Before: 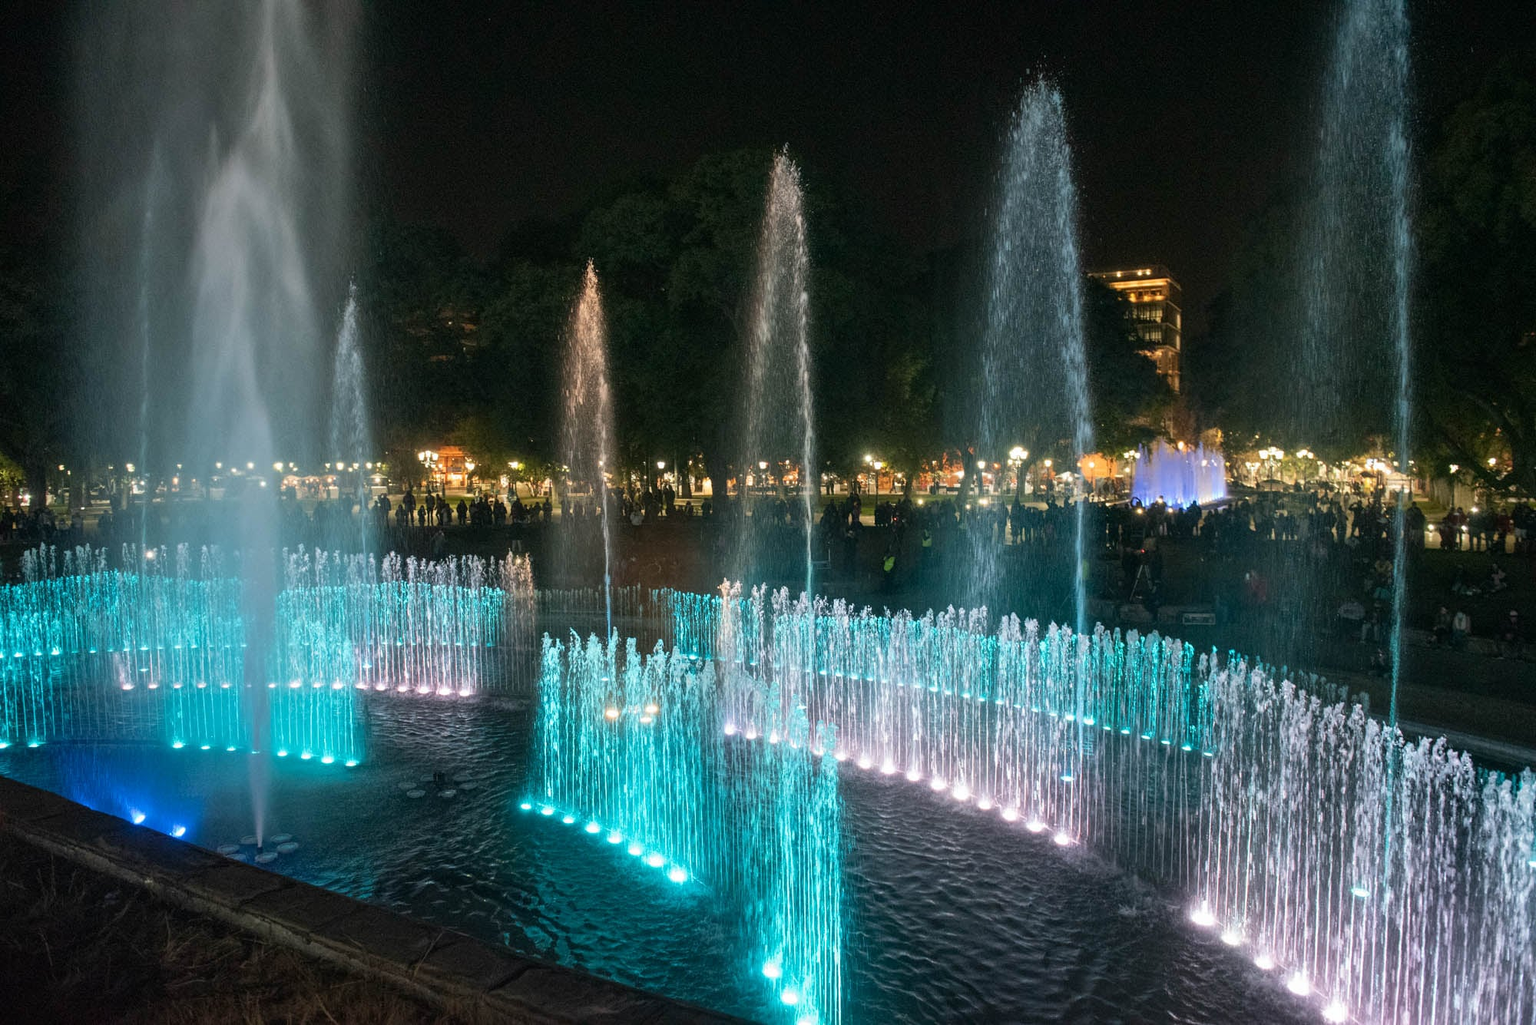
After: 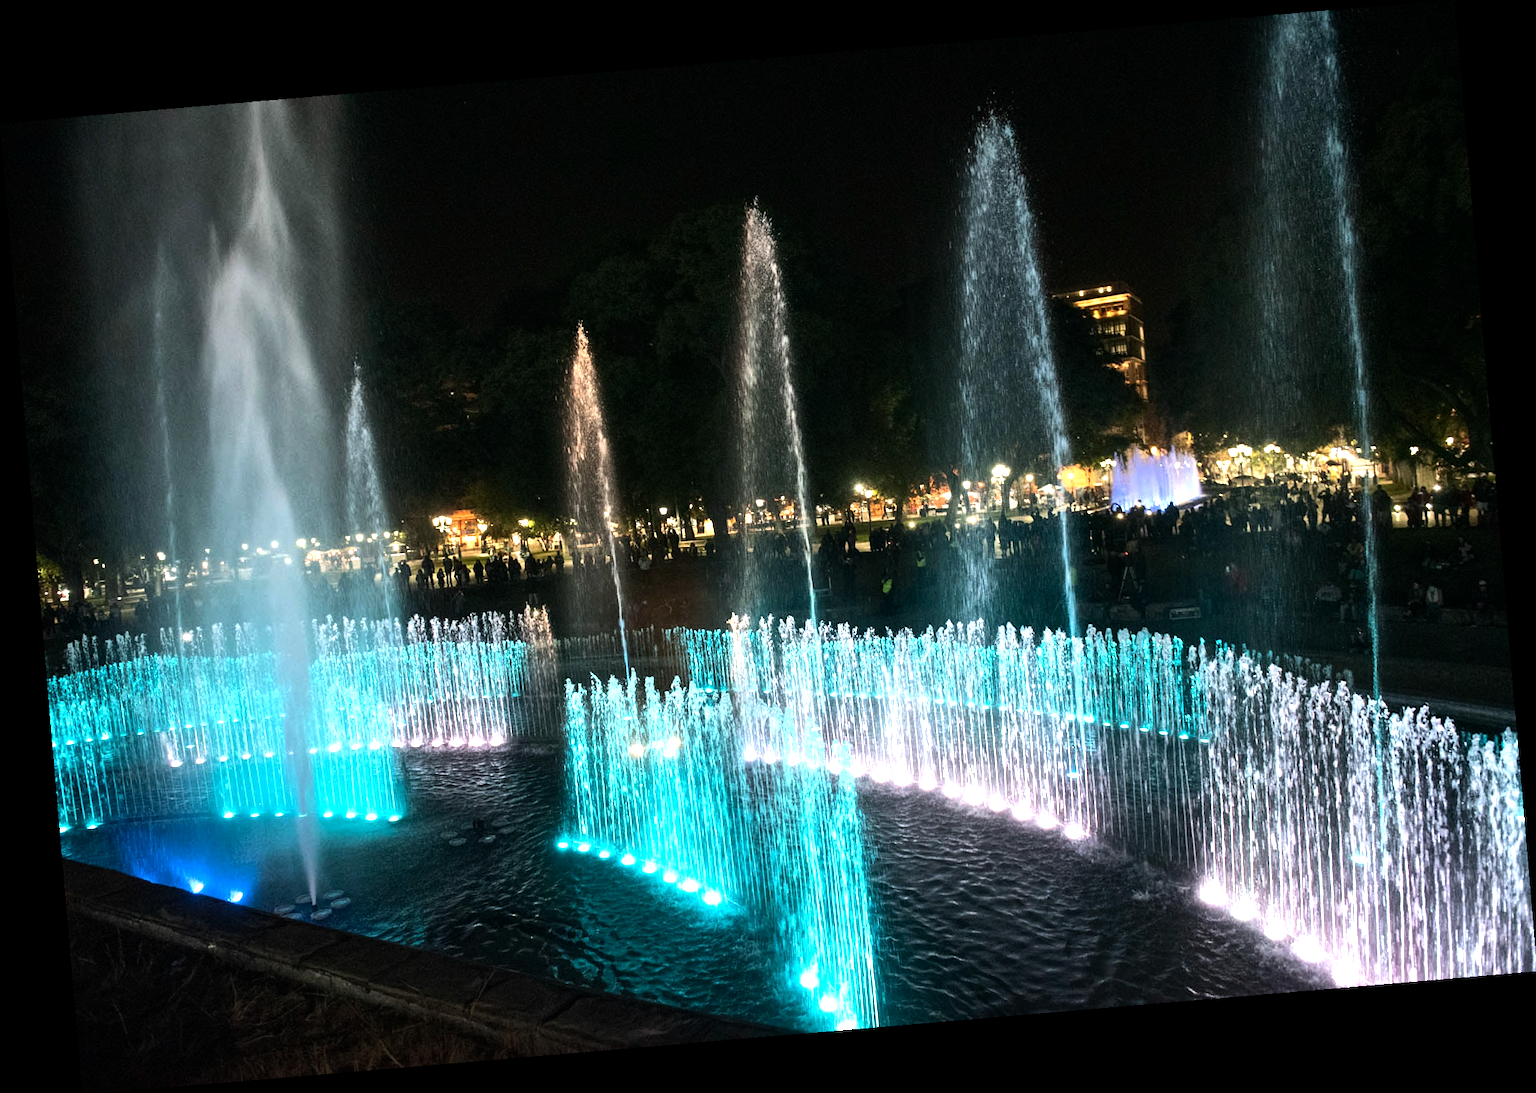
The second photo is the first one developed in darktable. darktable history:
rotate and perspective: rotation -4.86°, automatic cropping off
exposure: black level correction 0.001, compensate highlight preservation false
tone equalizer: -8 EV -1.08 EV, -7 EV -1.01 EV, -6 EV -0.867 EV, -5 EV -0.578 EV, -3 EV 0.578 EV, -2 EV 0.867 EV, -1 EV 1.01 EV, +0 EV 1.08 EV, edges refinement/feathering 500, mask exposure compensation -1.57 EV, preserve details no
